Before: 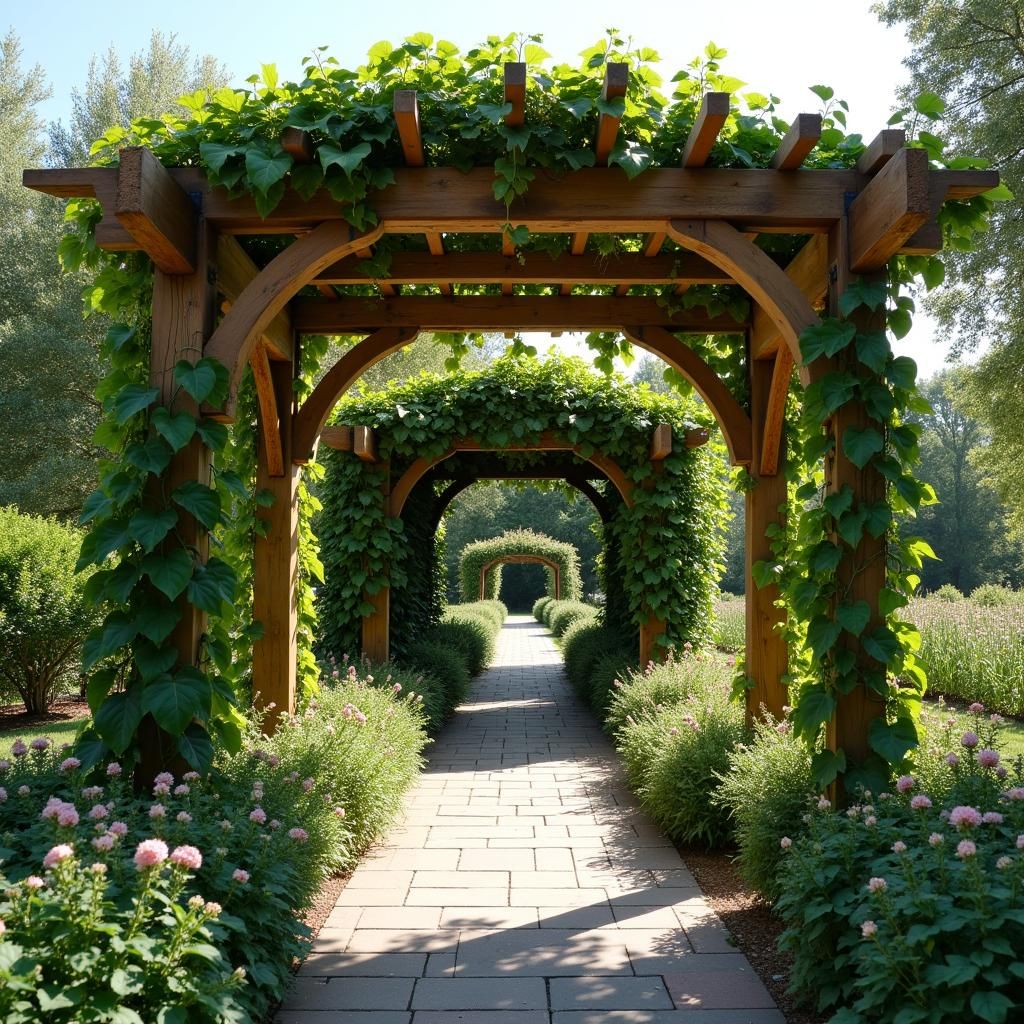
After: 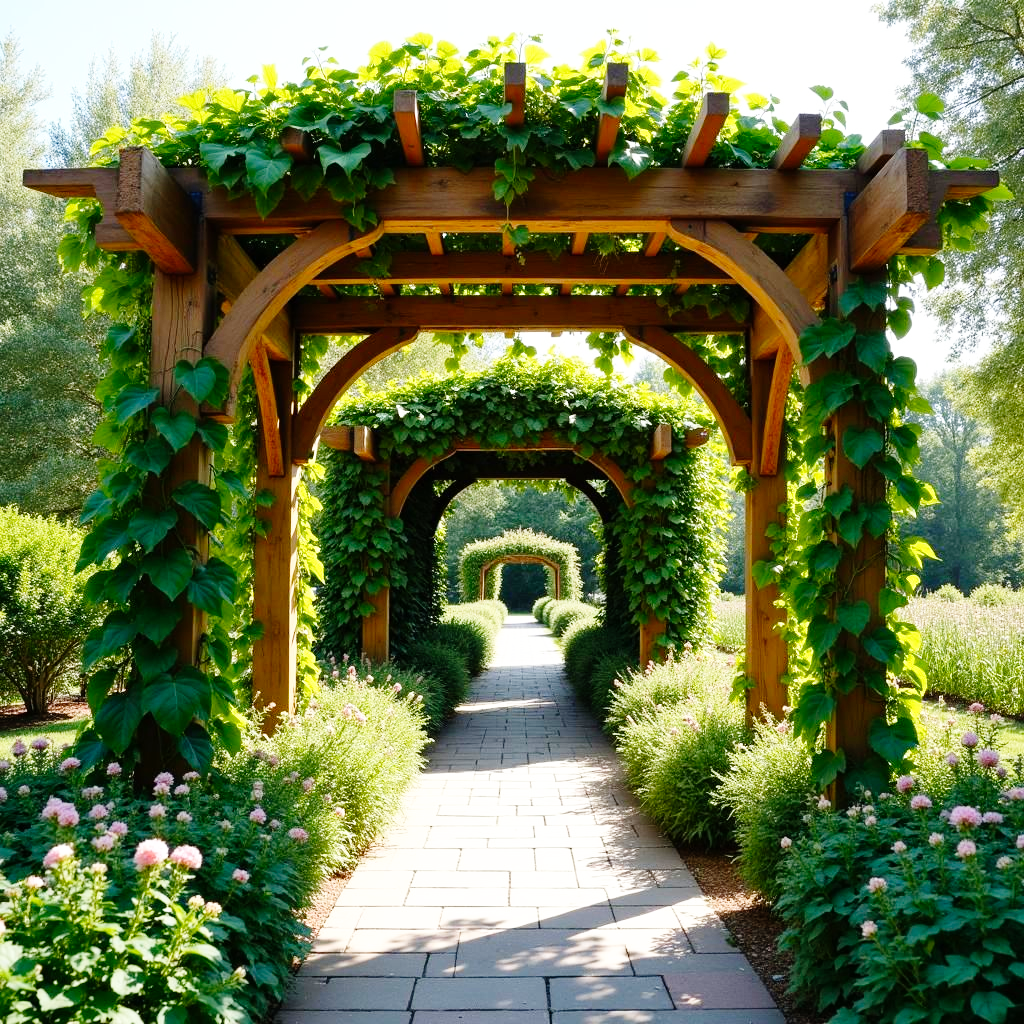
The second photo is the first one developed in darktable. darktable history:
base curve: curves: ch0 [(0, 0) (0.008, 0.007) (0.022, 0.029) (0.048, 0.089) (0.092, 0.197) (0.191, 0.399) (0.275, 0.534) (0.357, 0.65) (0.477, 0.78) (0.542, 0.833) (0.799, 0.973) (1, 1)], preserve colors none
color balance rgb: linear chroma grading › global chroma 9.822%, perceptual saturation grading › global saturation 0.209%
